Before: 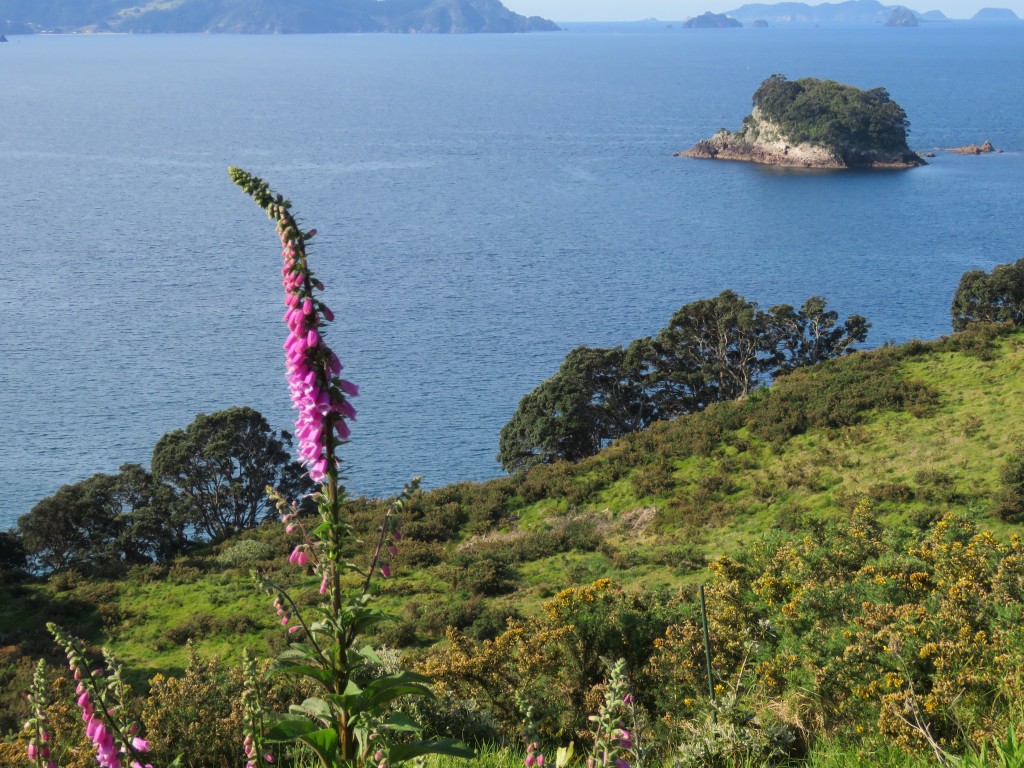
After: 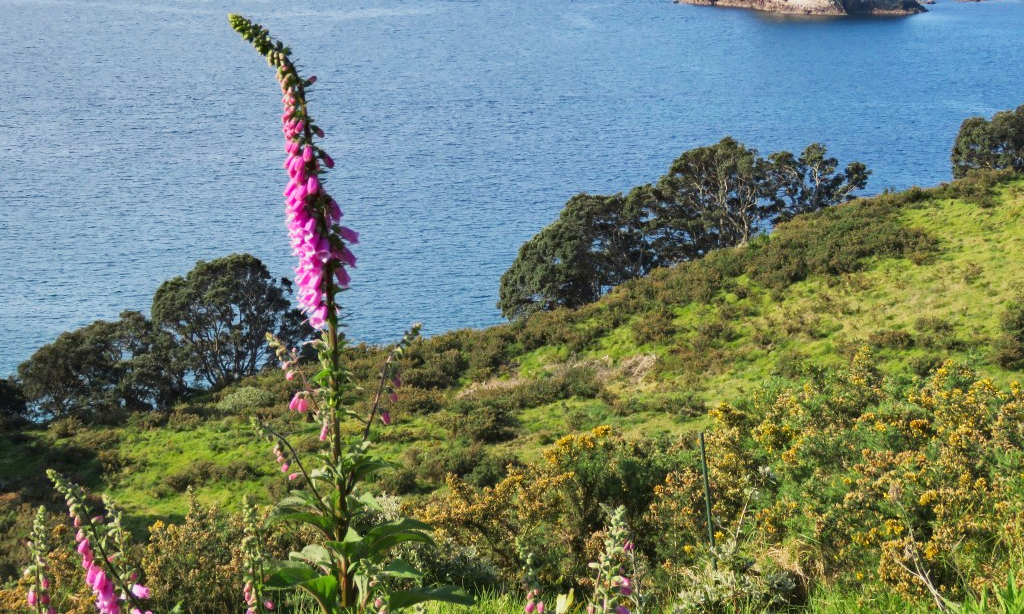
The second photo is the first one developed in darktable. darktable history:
shadows and highlights: low approximation 0.01, soften with gaussian
crop and rotate: top 19.998%
base curve: curves: ch0 [(0, 0) (0.088, 0.125) (0.176, 0.251) (0.354, 0.501) (0.613, 0.749) (1, 0.877)], preserve colors none
haze removal: compatibility mode true, adaptive false
